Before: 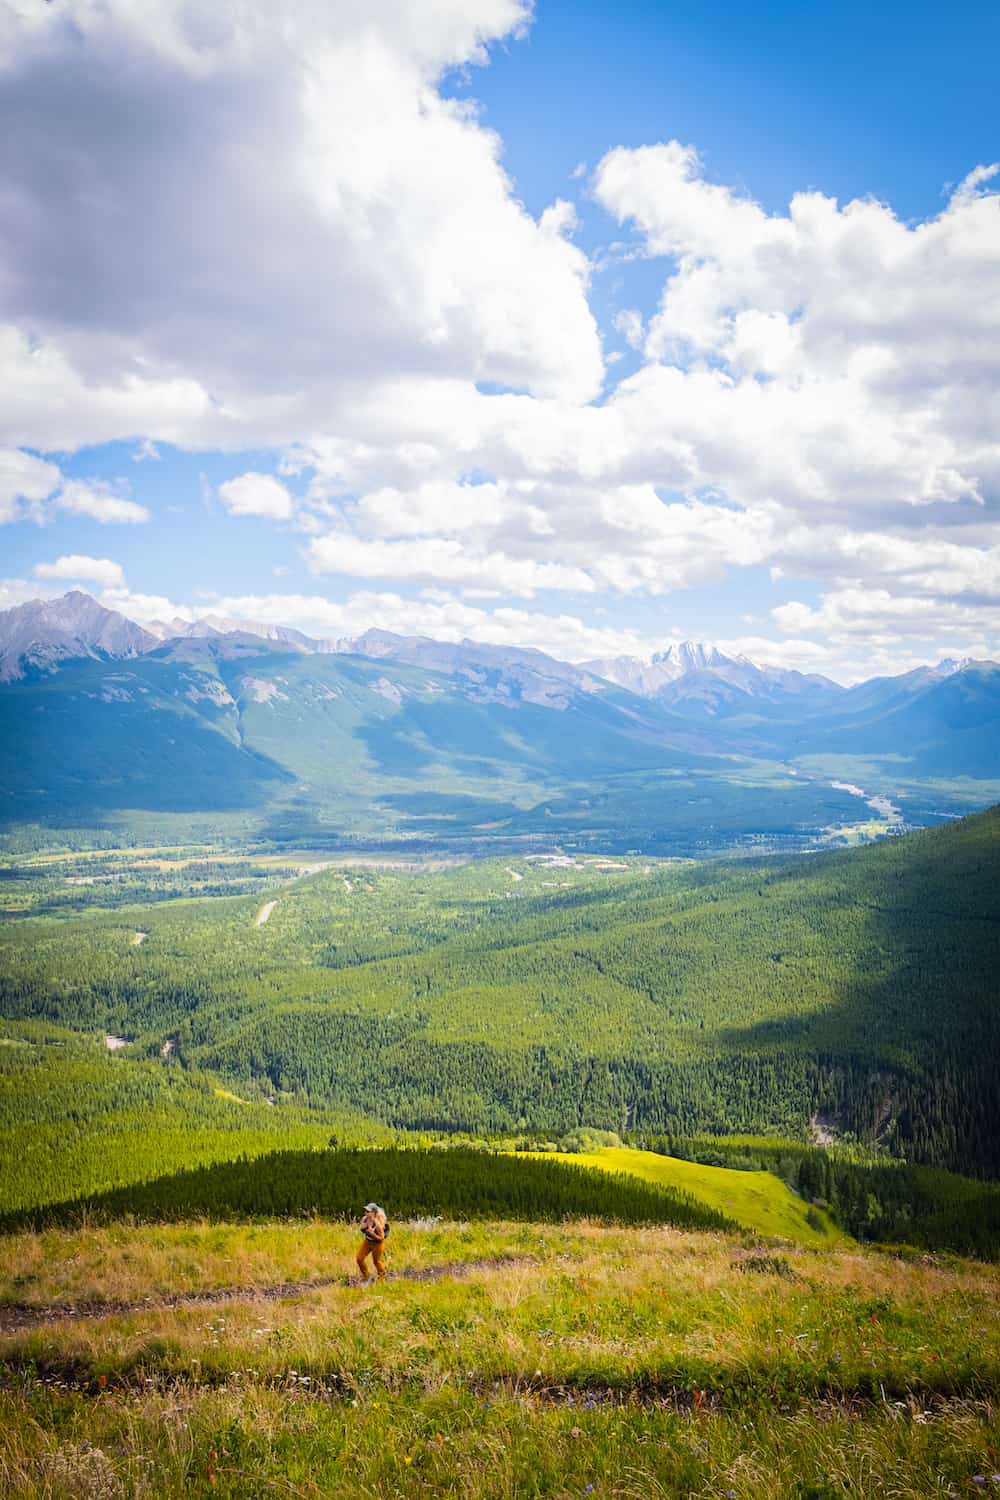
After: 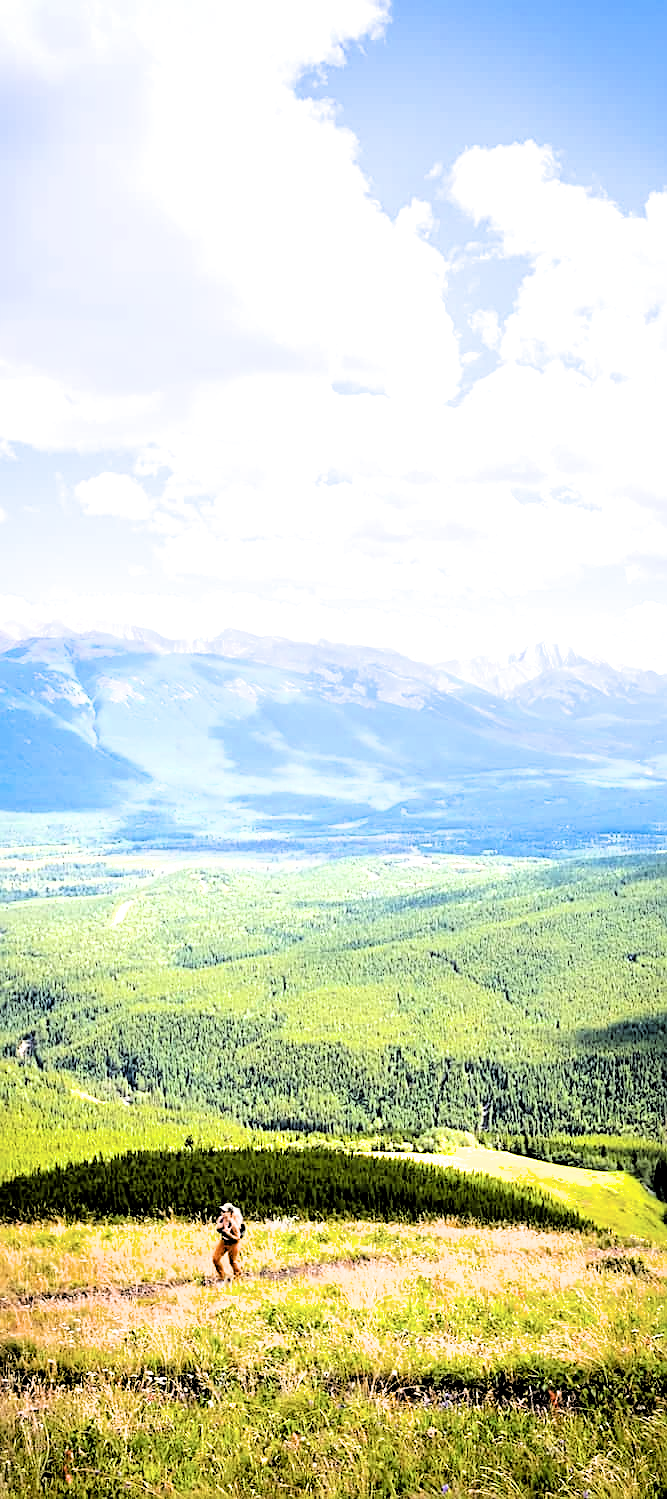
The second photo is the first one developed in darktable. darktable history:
sharpen: on, module defaults
exposure: black level correction 0, exposure 1.1 EV, compensate highlight preservation false
crop and rotate: left 14.471%, right 18.807%
filmic rgb: middle gray luminance 13.65%, black relative exposure -1.88 EV, white relative exposure 3.08 EV, target black luminance 0%, hardness 1.78, latitude 58.53%, contrast 1.736, highlights saturation mix 4.69%, shadows ↔ highlights balance -37.07%
